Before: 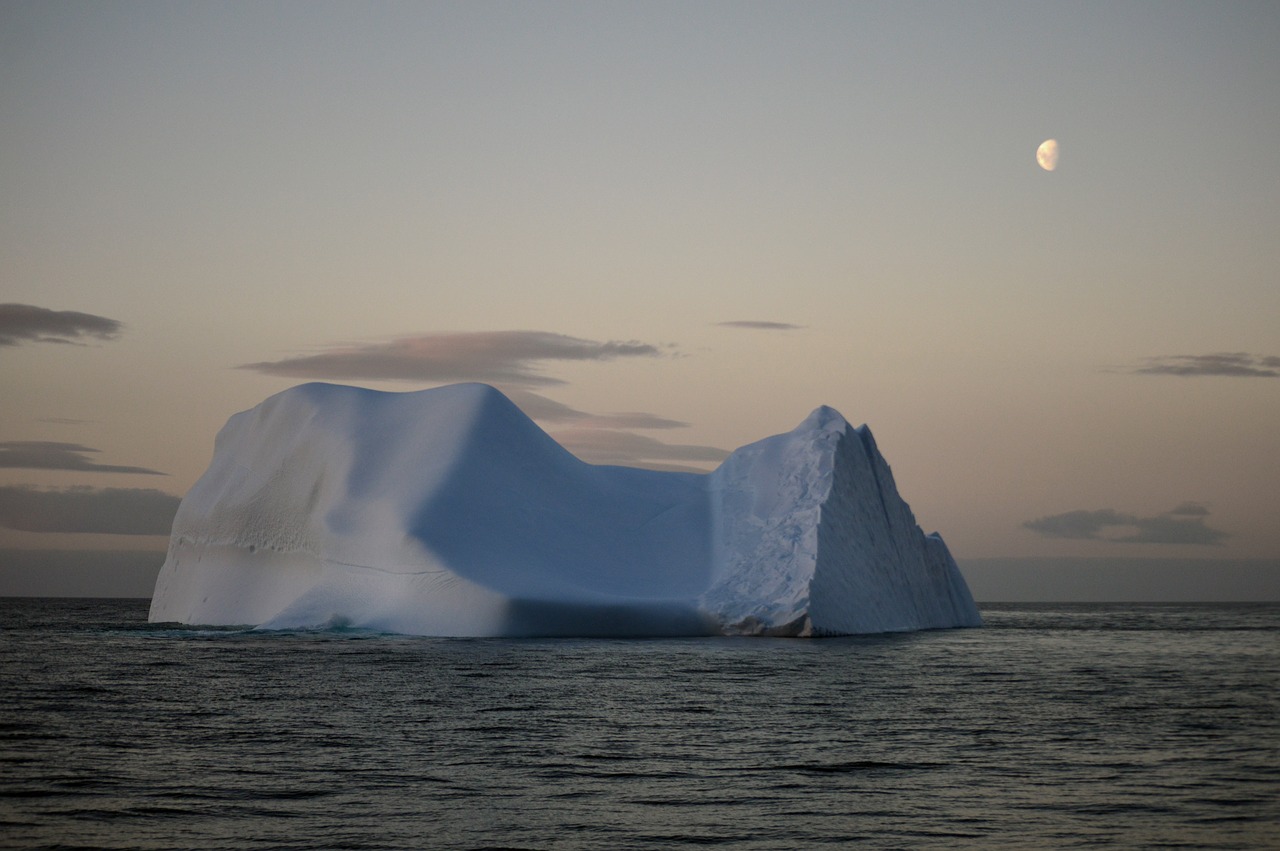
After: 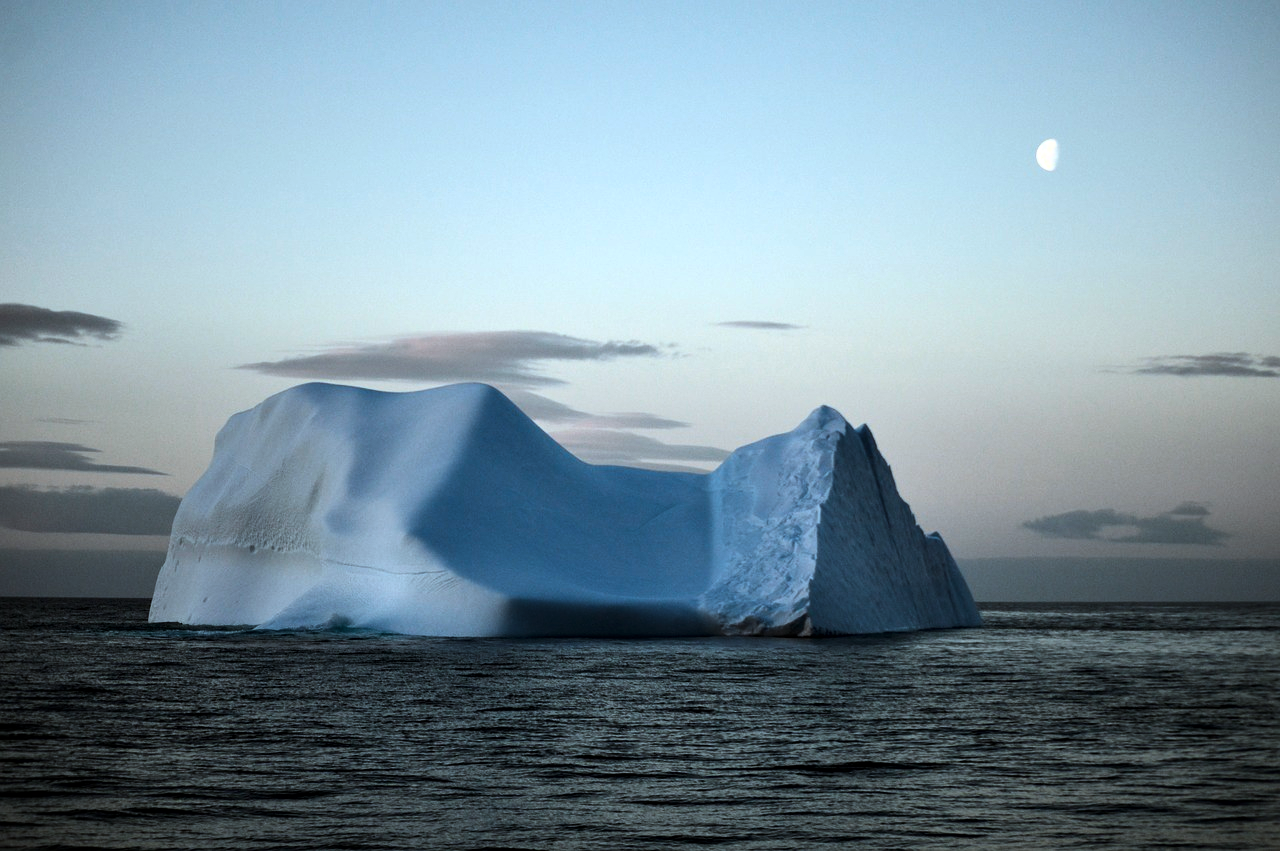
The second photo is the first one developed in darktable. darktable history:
tone curve: curves: ch0 [(0, 0) (0.003, 0.002) (0.011, 0.009) (0.025, 0.021) (0.044, 0.037) (0.069, 0.058) (0.1, 0.083) (0.136, 0.122) (0.177, 0.165) (0.224, 0.216) (0.277, 0.277) (0.335, 0.344) (0.399, 0.418) (0.468, 0.499) (0.543, 0.586) (0.623, 0.679) (0.709, 0.779) (0.801, 0.877) (0.898, 0.977) (1, 1)], color space Lab, linked channels, preserve colors none
contrast equalizer: y [[0.6 ×6], [0.55 ×6], [0 ×6], [0 ×6], [0 ×6]], mix 0.295
tone equalizer: -8 EV -0.744 EV, -7 EV -0.708 EV, -6 EV -0.564 EV, -5 EV -0.362 EV, -3 EV 0.401 EV, -2 EV 0.6 EV, -1 EV 0.697 EV, +0 EV 0.757 EV, edges refinement/feathering 500, mask exposure compensation -1.57 EV, preserve details no
color correction: highlights a* -10.53, highlights b* -19.51
